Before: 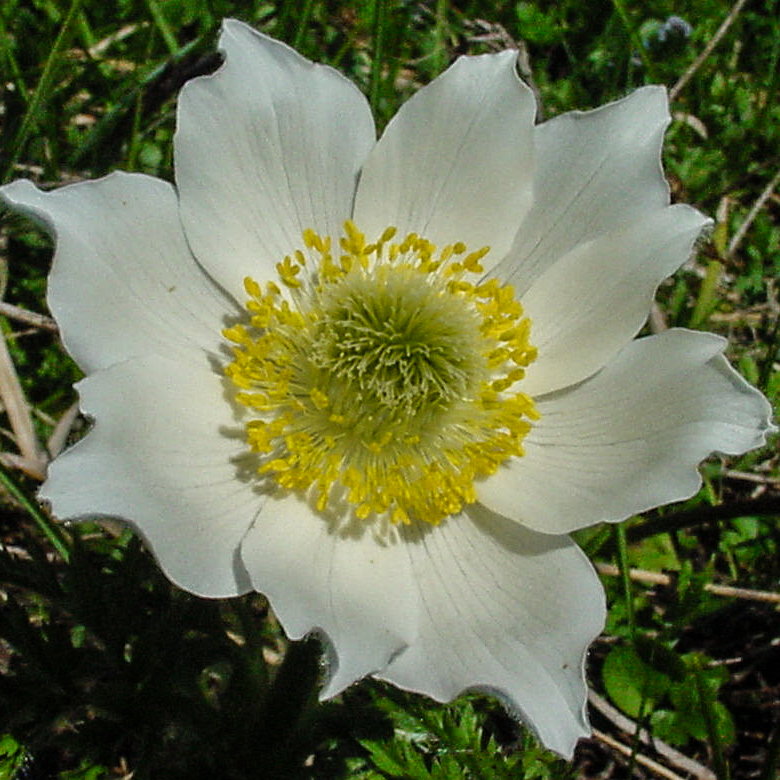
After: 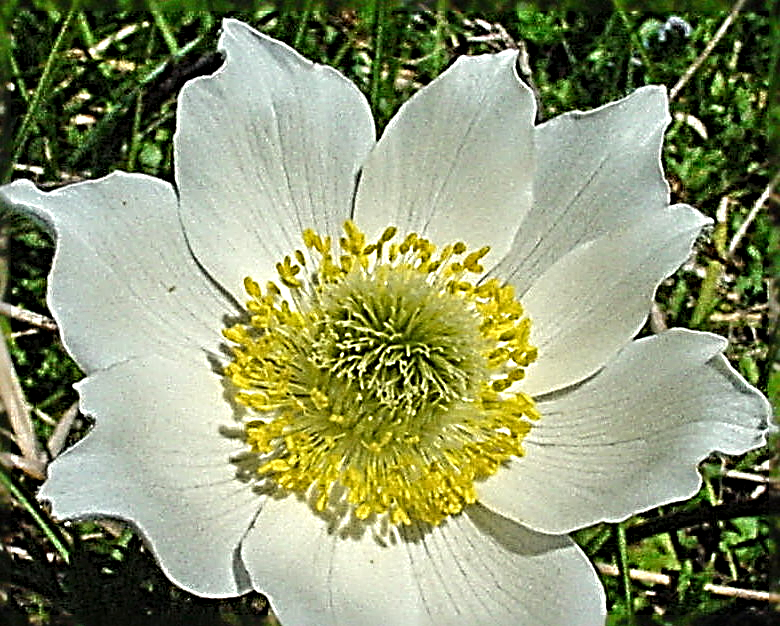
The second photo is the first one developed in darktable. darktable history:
sharpen: radius 4.001, amount 2
crop: bottom 19.644%
exposure: black level correction 0, exposure 0.5 EV, compensate exposure bias true, compensate highlight preservation false
